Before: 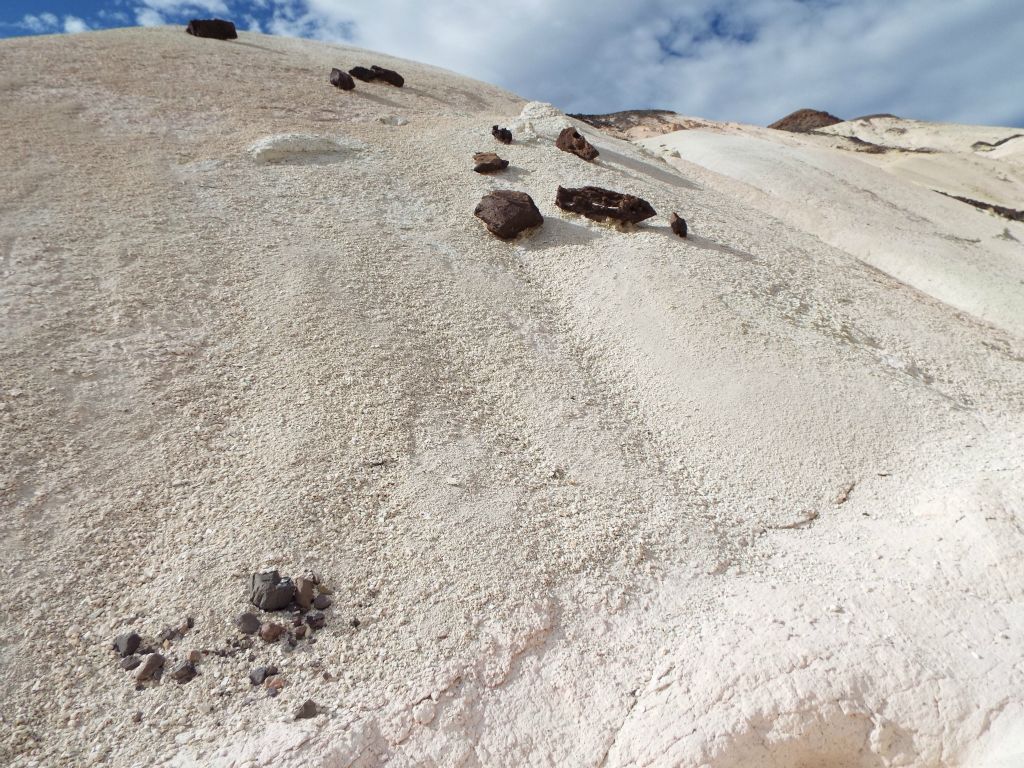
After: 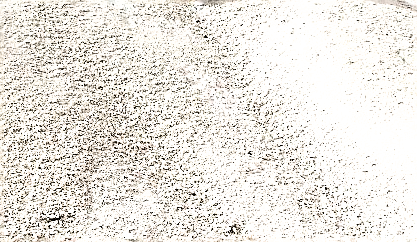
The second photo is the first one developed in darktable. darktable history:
tone equalizer: -8 EV -0.411 EV, -7 EV -0.423 EV, -6 EV -0.354 EV, -5 EV -0.191 EV, -3 EV 0.231 EV, -2 EV 0.319 EV, -1 EV 0.405 EV, +0 EV 0.446 EV, mask exposure compensation -0.488 EV
tone curve: curves: ch0 [(0, 0) (0.195, 0.109) (0.751, 0.848) (1, 1)], color space Lab, independent channels
crop: left 31.609%, top 32.03%, right 27.663%, bottom 36.335%
color zones: curves: ch1 [(0, 0.523) (0.143, 0.545) (0.286, 0.52) (0.429, 0.506) (0.571, 0.503) (0.714, 0.503) (0.857, 0.508) (1, 0.523)]
filmic rgb: black relative exposure -8.25 EV, white relative exposure 2.22 EV, hardness 7.11, latitude 85.76%, contrast 1.693, highlights saturation mix -4.13%, shadows ↔ highlights balance -2.37%
sharpen: radius 1.401, amount 1.249, threshold 0.754
